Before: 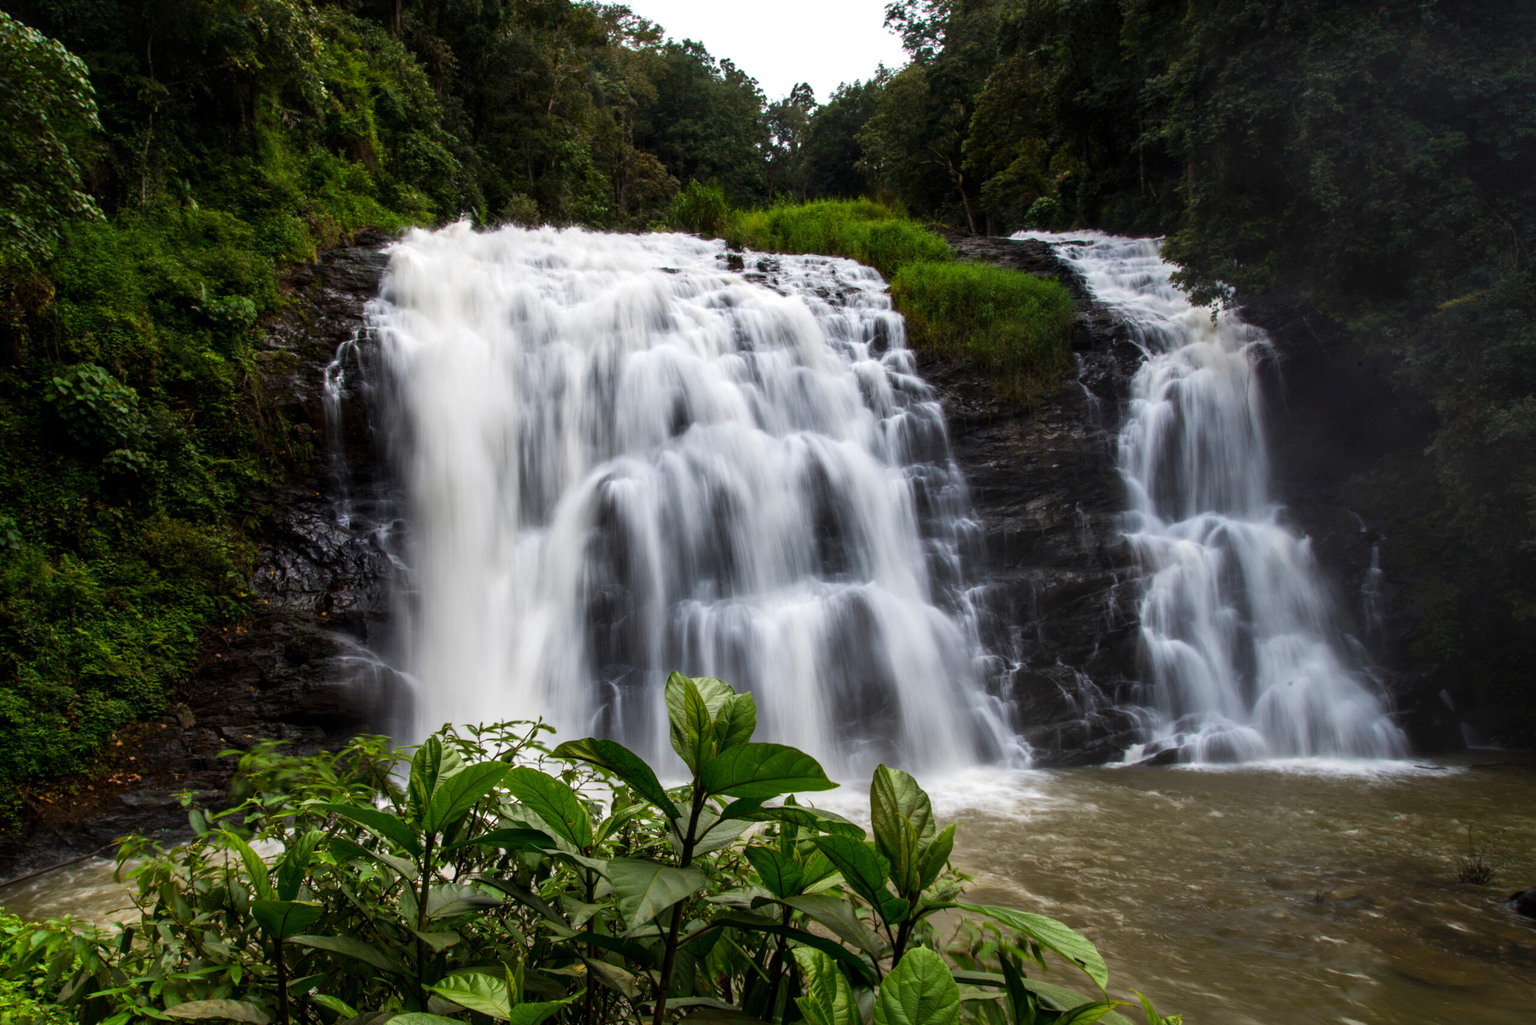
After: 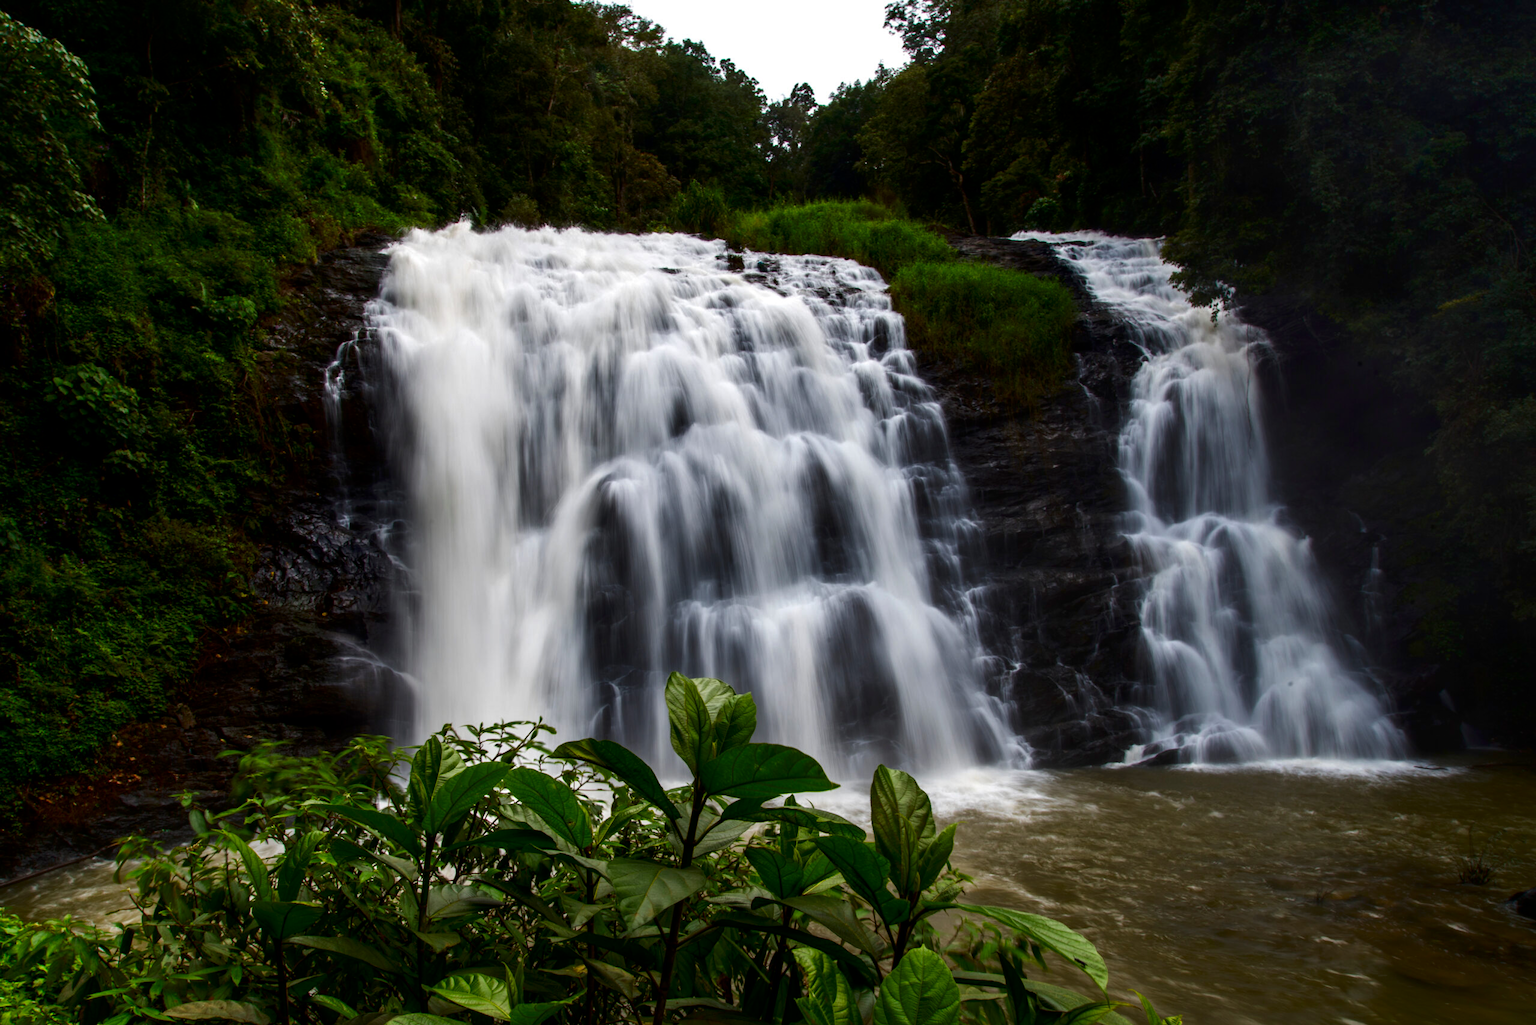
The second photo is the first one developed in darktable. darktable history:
contrast brightness saturation: brightness -0.204, saturation 0.076
